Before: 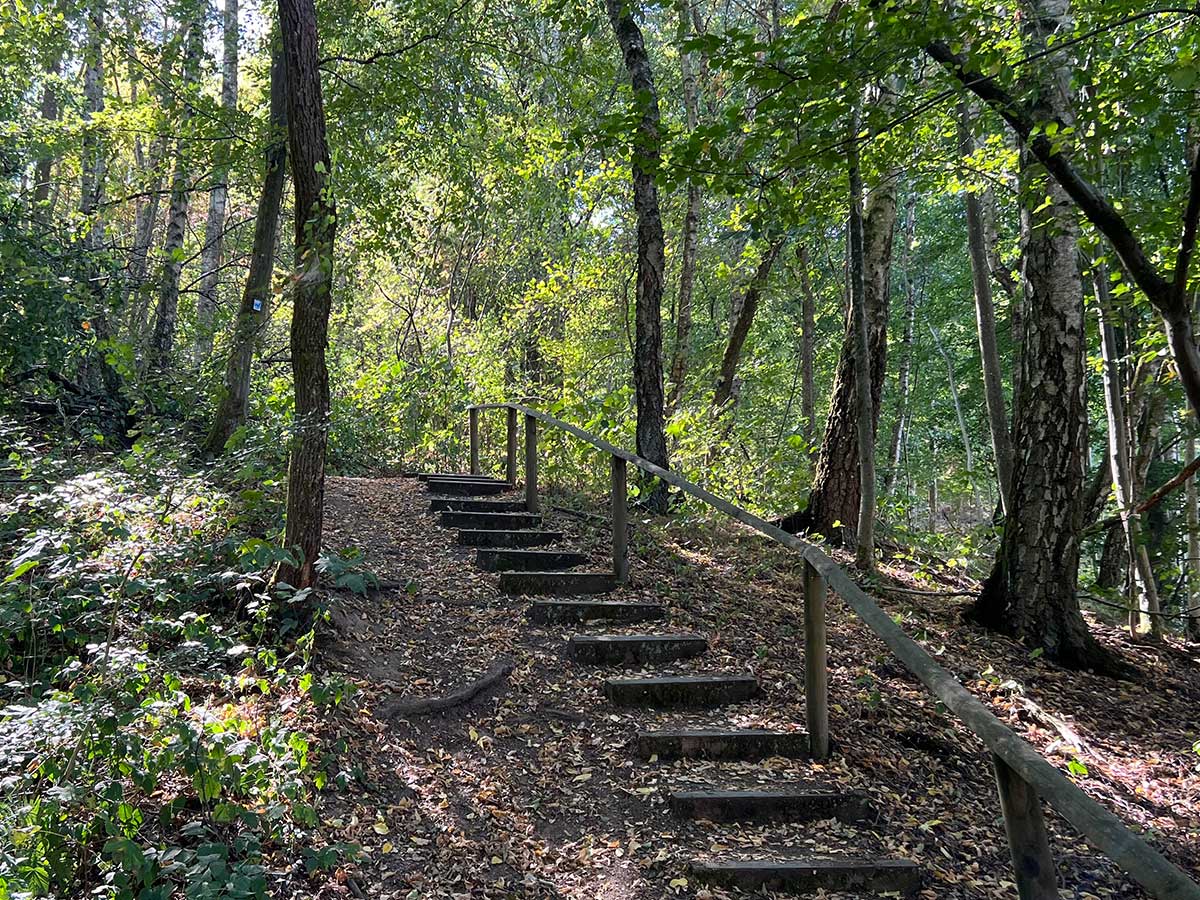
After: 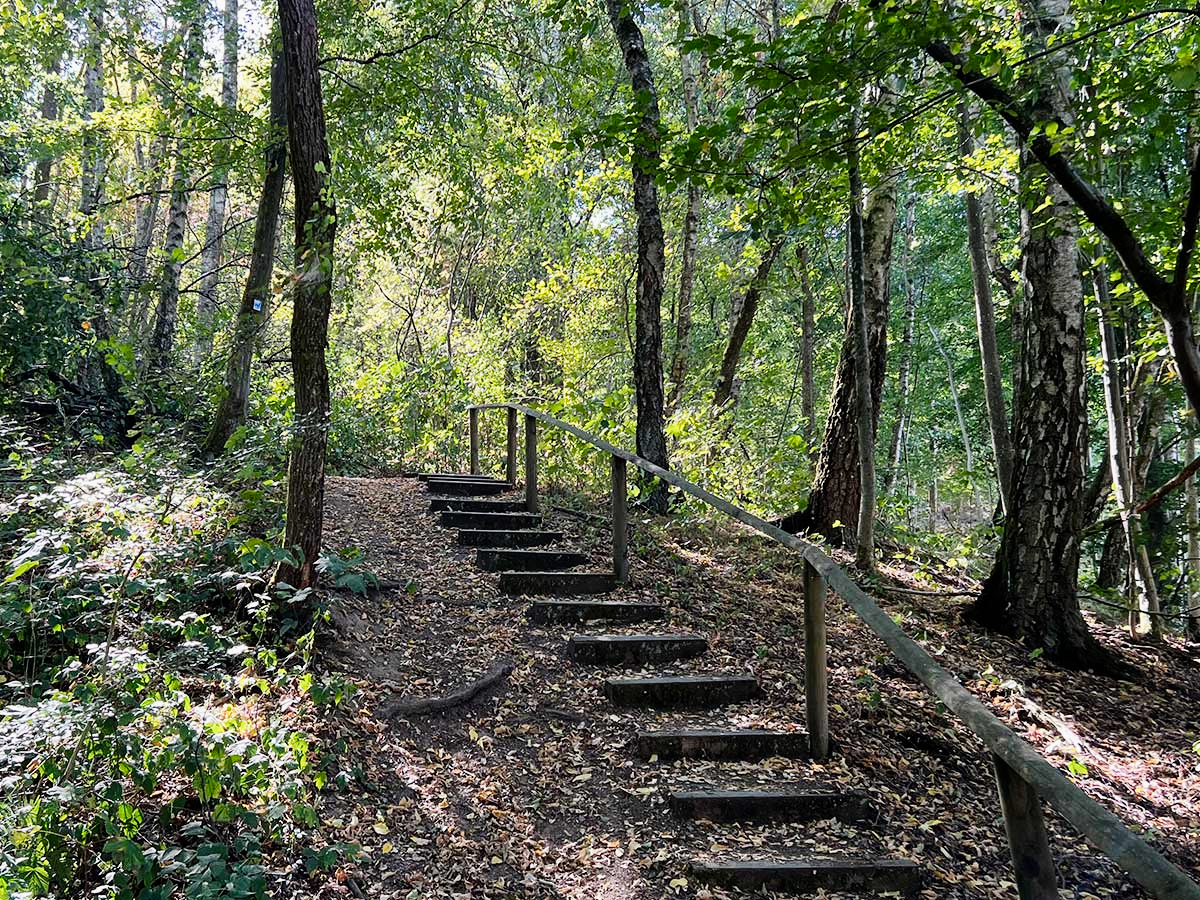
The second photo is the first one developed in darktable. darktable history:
tone curve: curves: ch0 [(0, 0) (0.091, 0.066) (0.184, 0.16) (0.491, 0.519) (0.748, 0.765) (1, 0.919)]; ch1 [(0, 0) (0.179, 0.173) (0.322, 0.32) (0.424, 0.424) (0.502, 0.5) (0.56, 0.575) (0.631, 0.675) (0.777, 0.806) (1, 1)]; ch2 [(0, 0) (0.434, 0.447) (0.497, 0.498) (0.539, 0.566) (0.676, 0.691) (1, 1)], preserve colors none
tone equalizer: -8 EV -0.425 EV, -7 EV -0.404 EV, -6 EV -0.359 EV, -5 EV -0.204 EV, -3 EV 0.232 EV, -2 EV 0.306 EV, -1 EV 0.372 EV, +0 EV 0.409 EV
